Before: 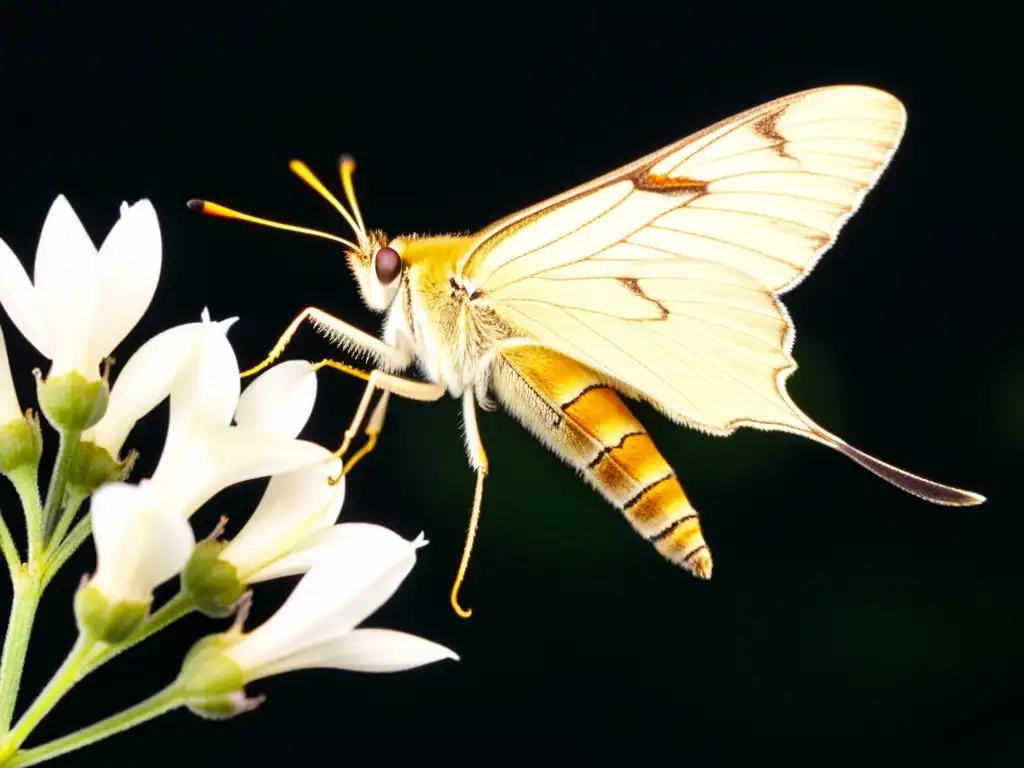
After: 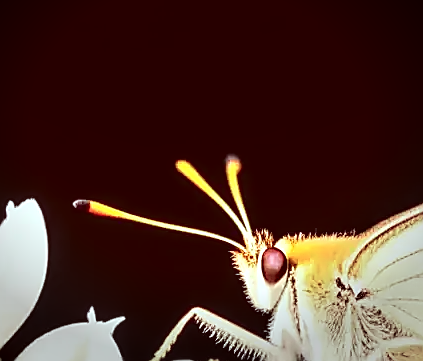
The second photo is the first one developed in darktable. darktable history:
crop and rotate: left 11.169%, top 0.091%, right 47.45%, bottom 52.904%
sharpen: radius 1.418, amount 1.249, threshold 0.75
local contrast: highlights 63%, shadows 54%, detail 168%, midtone range 0.512
tone equalizer: -8 EV -0.454 EV, -7 EV -0.426 EV, -6 EV -0.363 EV, -5 EV -0.182 EV, -3 EV 0.212 EV, -2 EV 0.306 EV, -1 EV 0.413 EV, +0 EV 0.436 EV, edges refinement/feathering 500, mask exposure compensation -1.57 EV, preserve details no
tone curve: curves: ch0 [(0, 0.009) (0.105, 0.08) (0.195, 0.18) (0.283, 0.316) (0.384, 0.434) (0.485, 0.531) (0.638, 0.69) (0.81, 0.872) (1, 0.977)]; ch1 [(0, 0) (0.161, 0.092) (0.35, 0.33) (0.379, 0.401) (0.456, 0.469) (0.498, 0.502) (0.52, 0.536) (0.586, 0.617) (0.635, 0.655) (1, 1)]; ch2 [(0, 0) (0.371, 0.362) (0.437, 0.437) (0.483, 0.484) (0.53, 0.515) (0.56, 0.571) (0.622, 0.606) (1, 1)], color space Lab, independent channels, preserve colors none
color correction: highlights a* -7.09, highlights b* -0.162, shadows a* 20.51, shadows b* 11.89
vignetting: center (-0.064, -0.307), automatic ratio true
